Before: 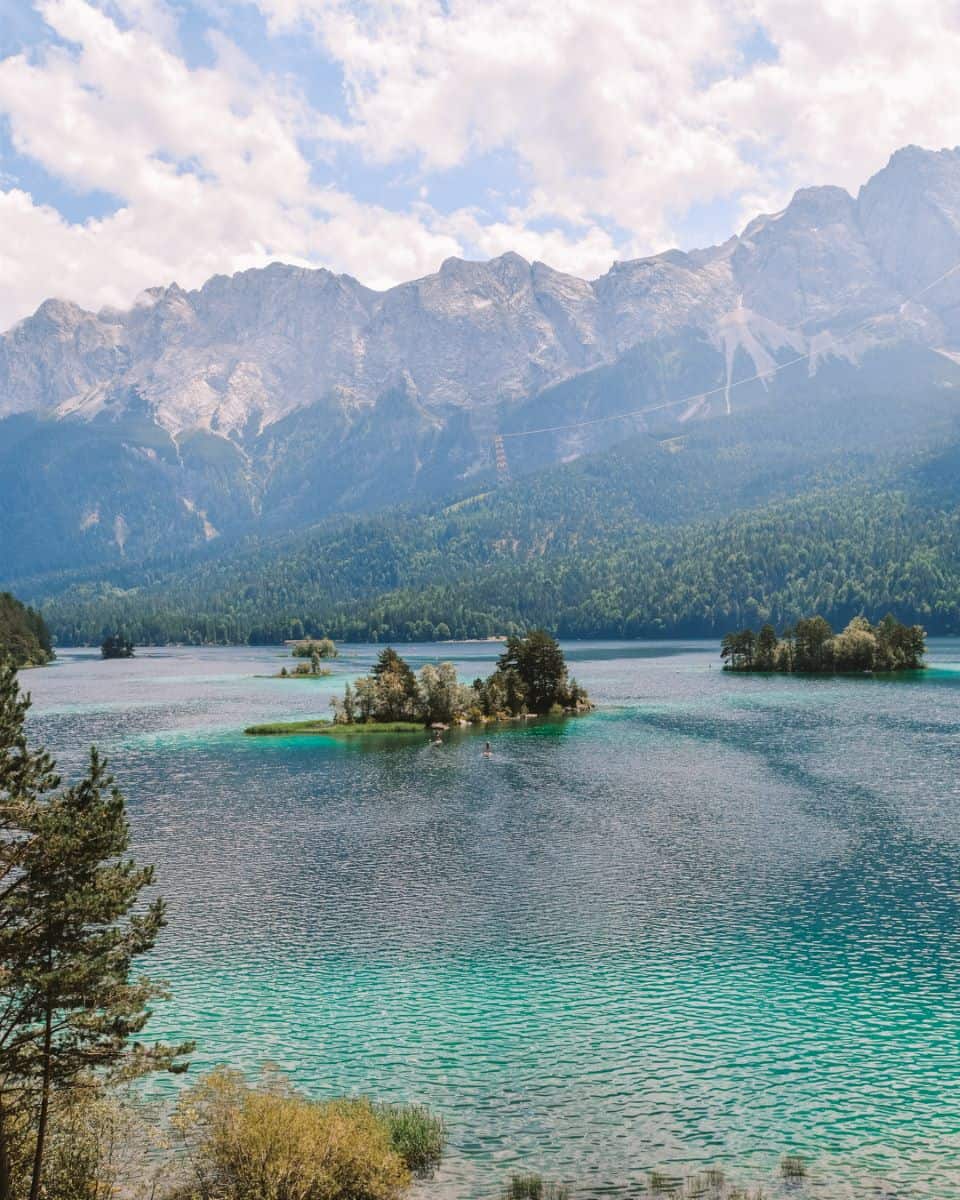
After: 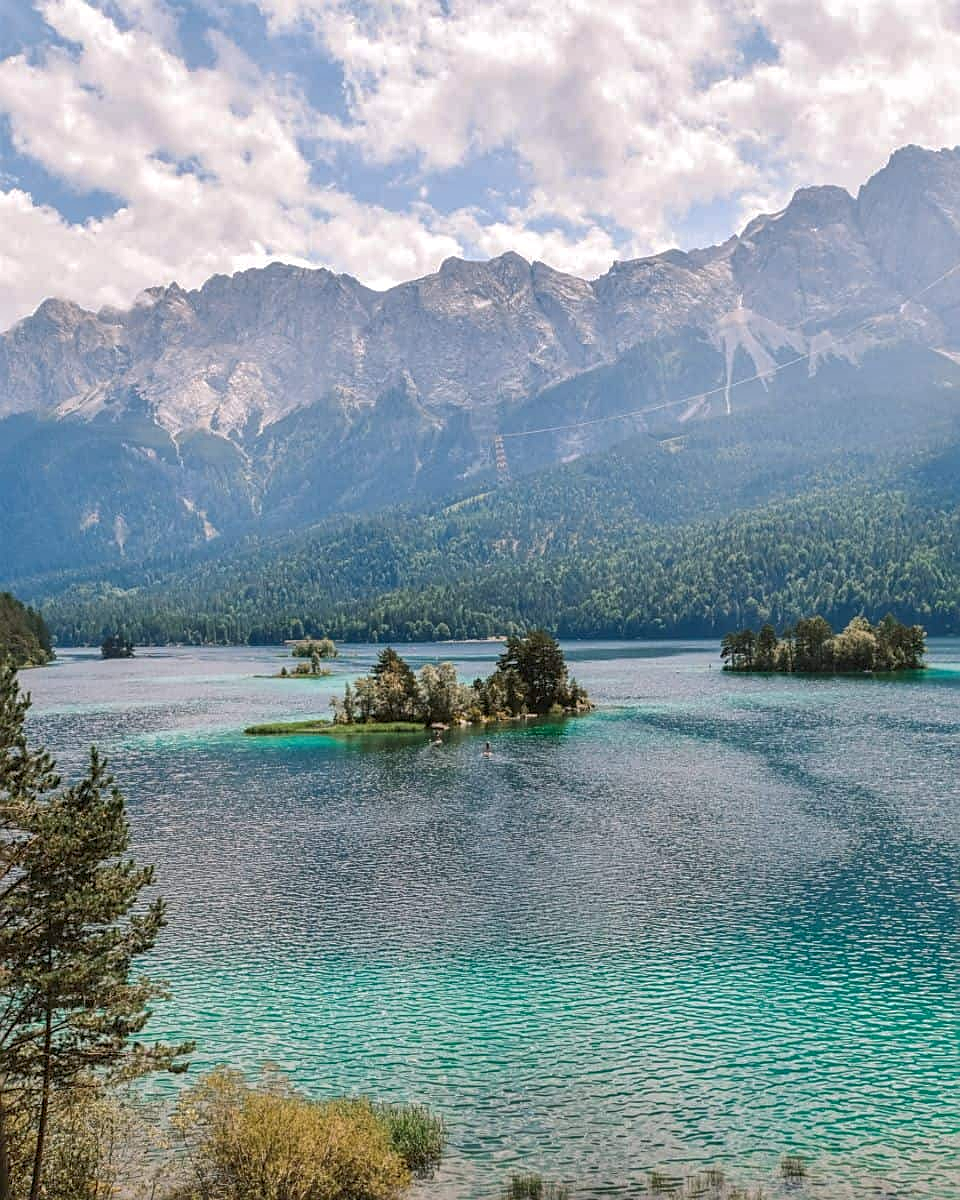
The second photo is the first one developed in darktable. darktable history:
shadows and highlights: on, module defaults
local contrast: on, module defaults
base curve: curves: ch0 [(0, 0) (0.989, 0.992)], preserve colors none
sharpen: on, module defaults
